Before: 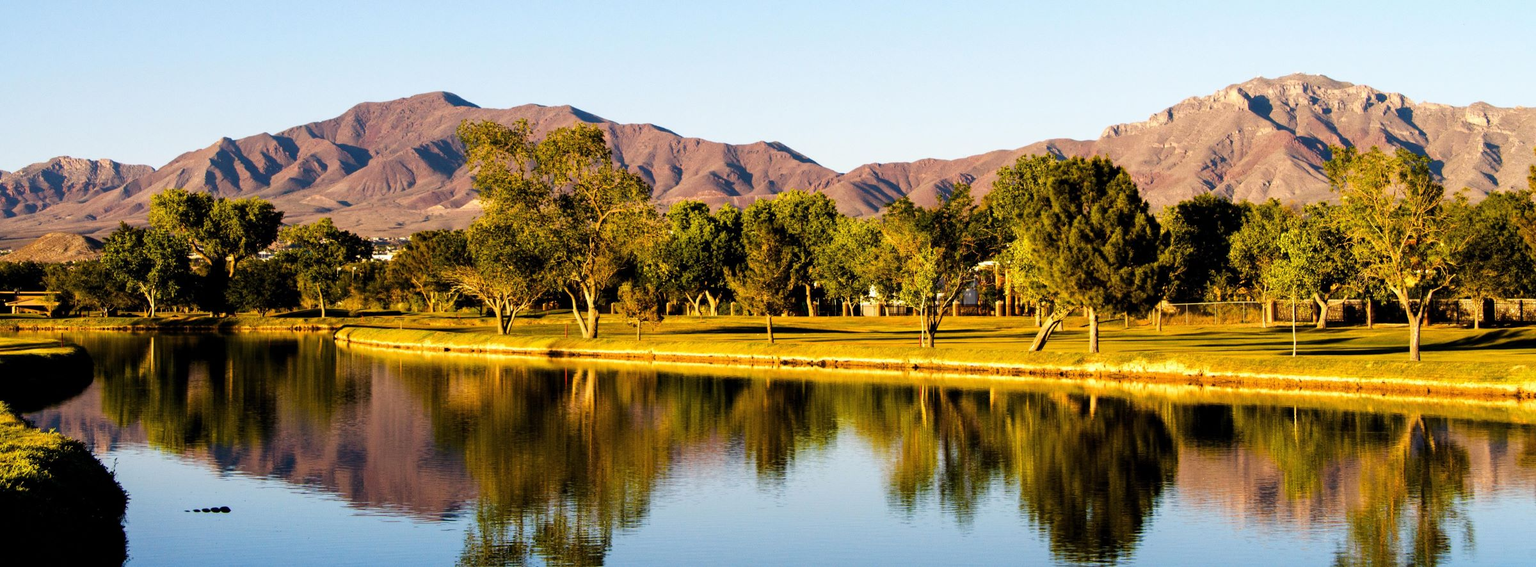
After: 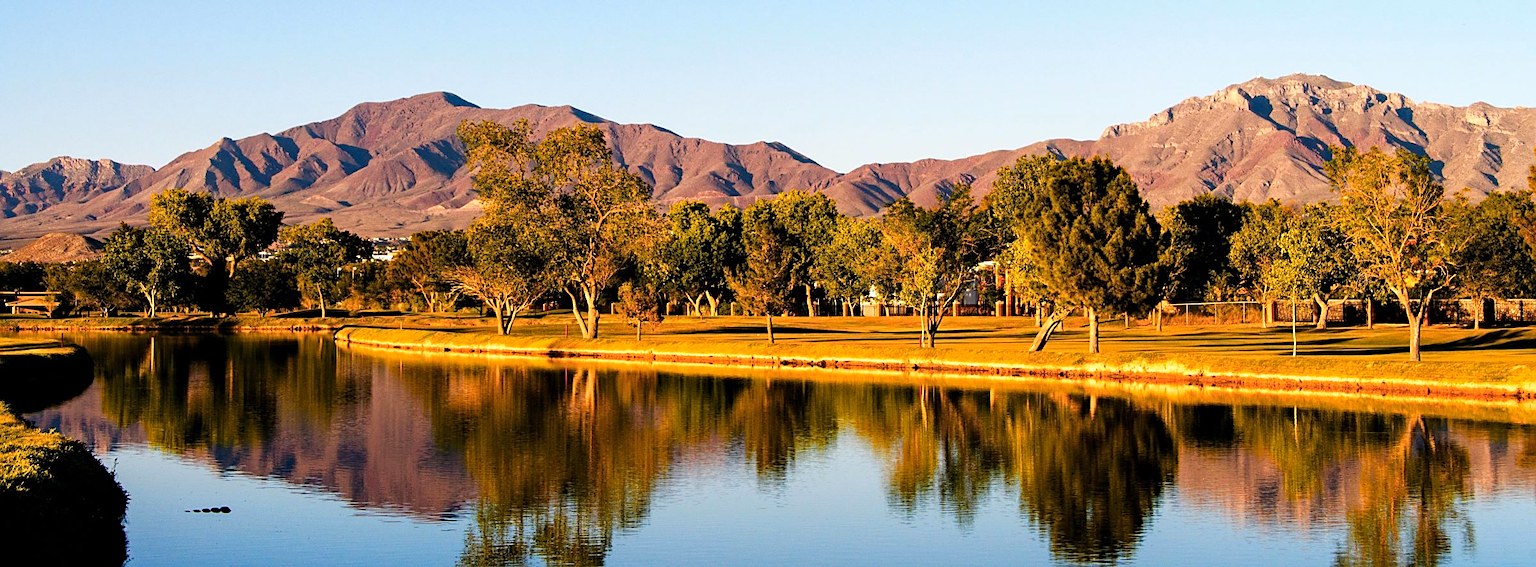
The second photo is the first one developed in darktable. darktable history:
sharpen: on, module defaults
haze removal: compatibility mode true, adaptive false
color zones: curves: ch1 [(0.309, 0.524) (0.41, 0.329) (0.508, 0.509)]; ch2 [(0.25, 0.457) (0.75, 0.5)]
